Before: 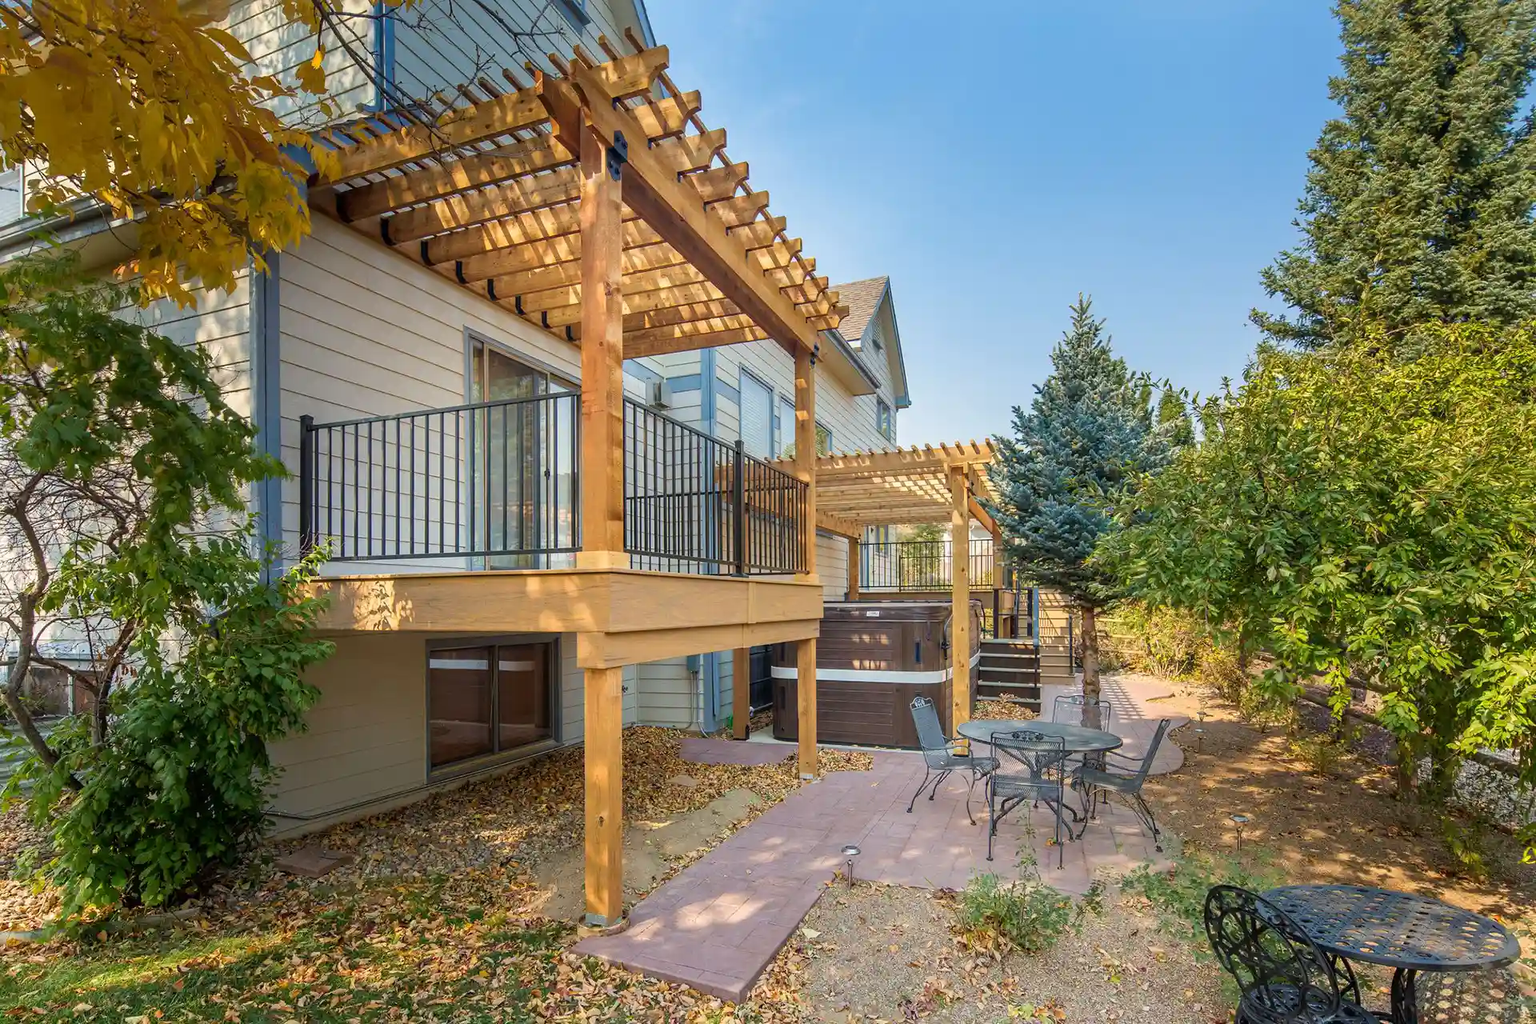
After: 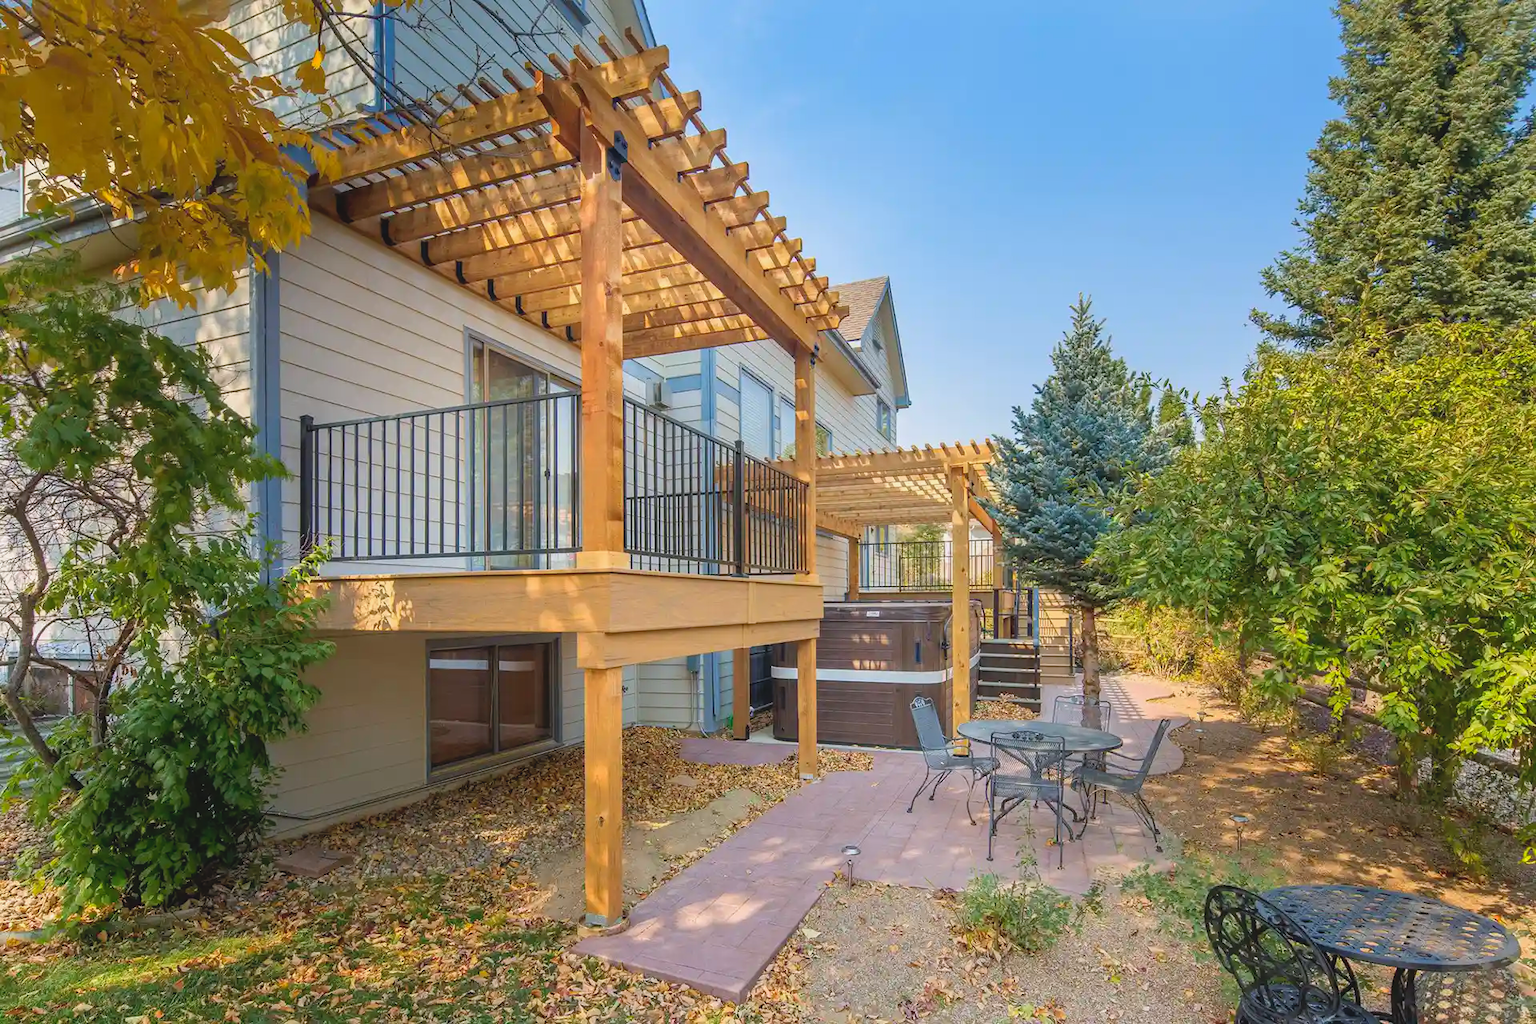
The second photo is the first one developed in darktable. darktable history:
contrast brightness saturation: contrast -0.1, brightness 0.05, saturation 0.08
white balance: red 1.004, blue 1.024
